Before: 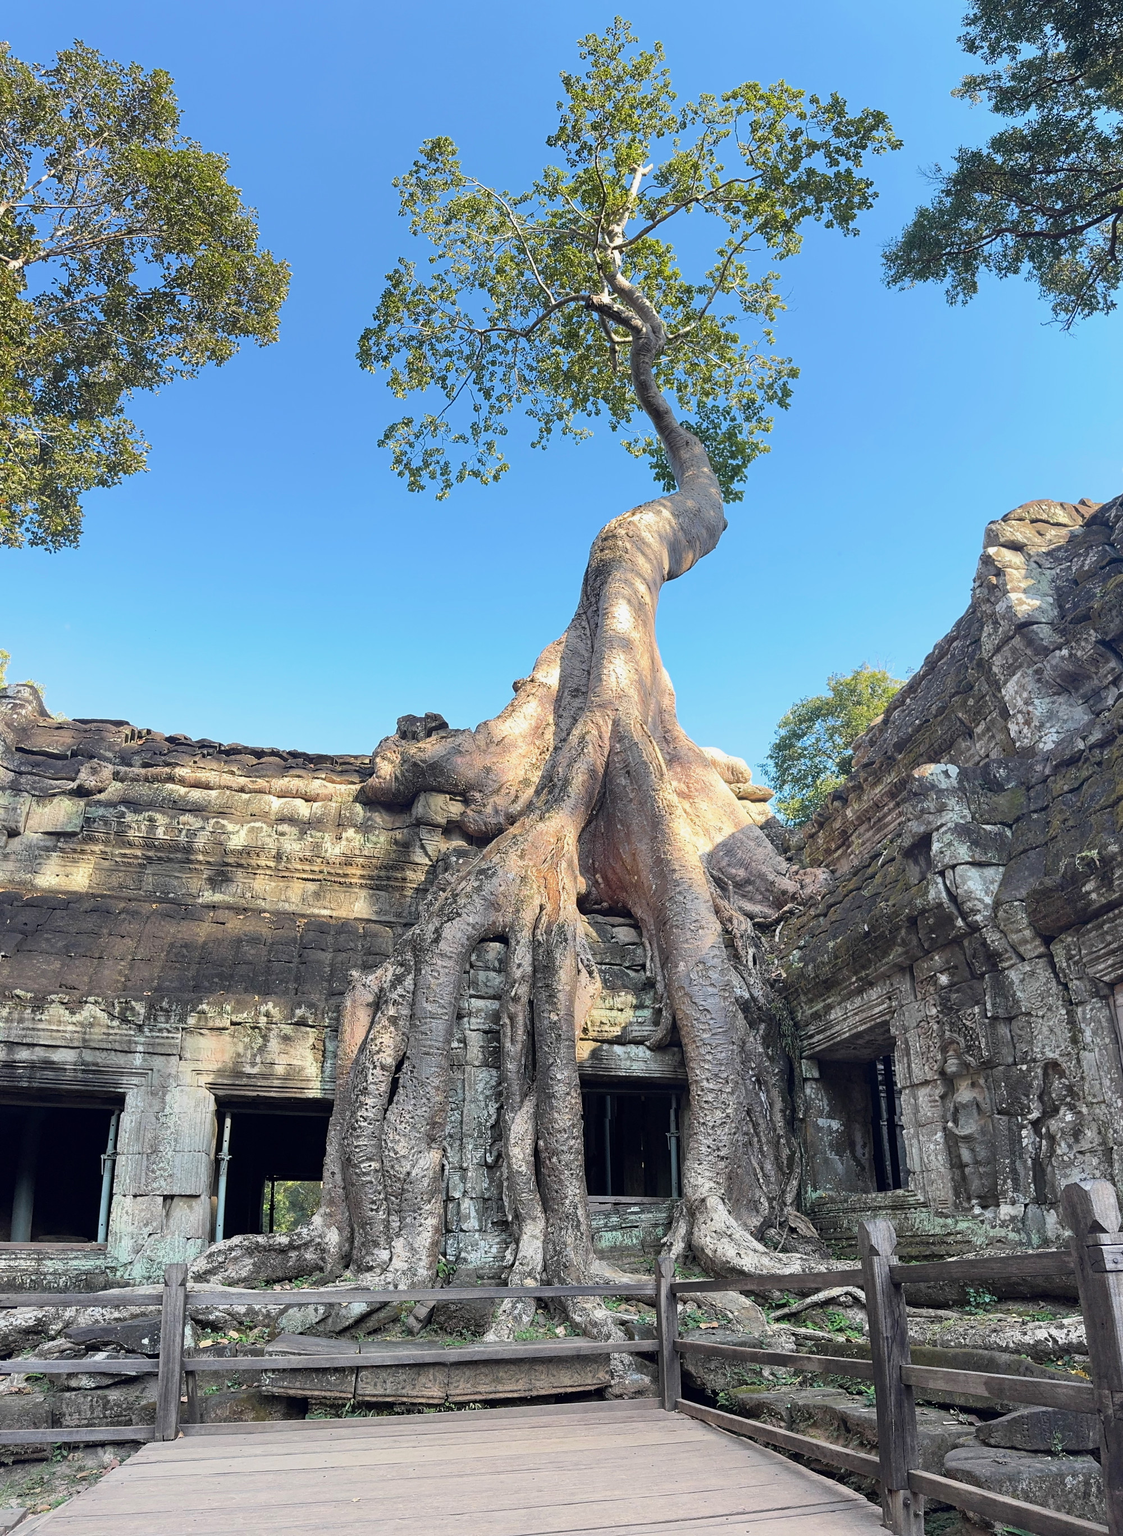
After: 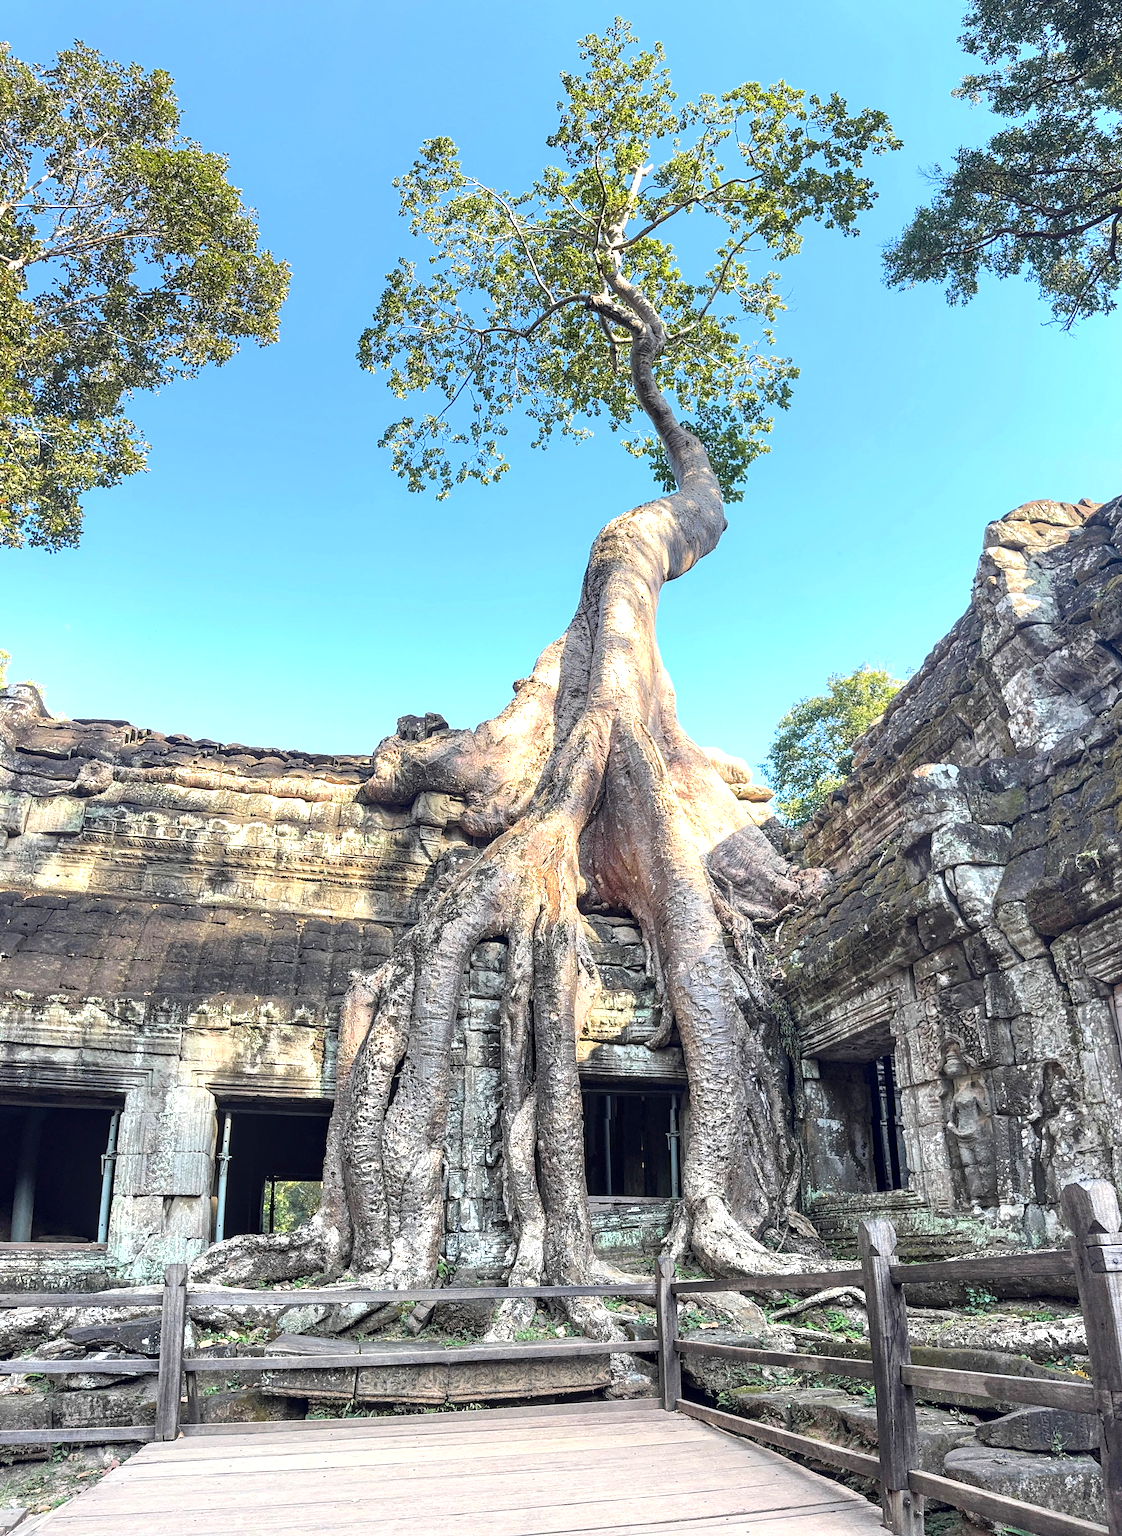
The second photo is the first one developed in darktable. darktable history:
local contrast: detail 130%
exposure: exposure 0.664 EV, compensate exposure bias true, compensate highlight preservation false
